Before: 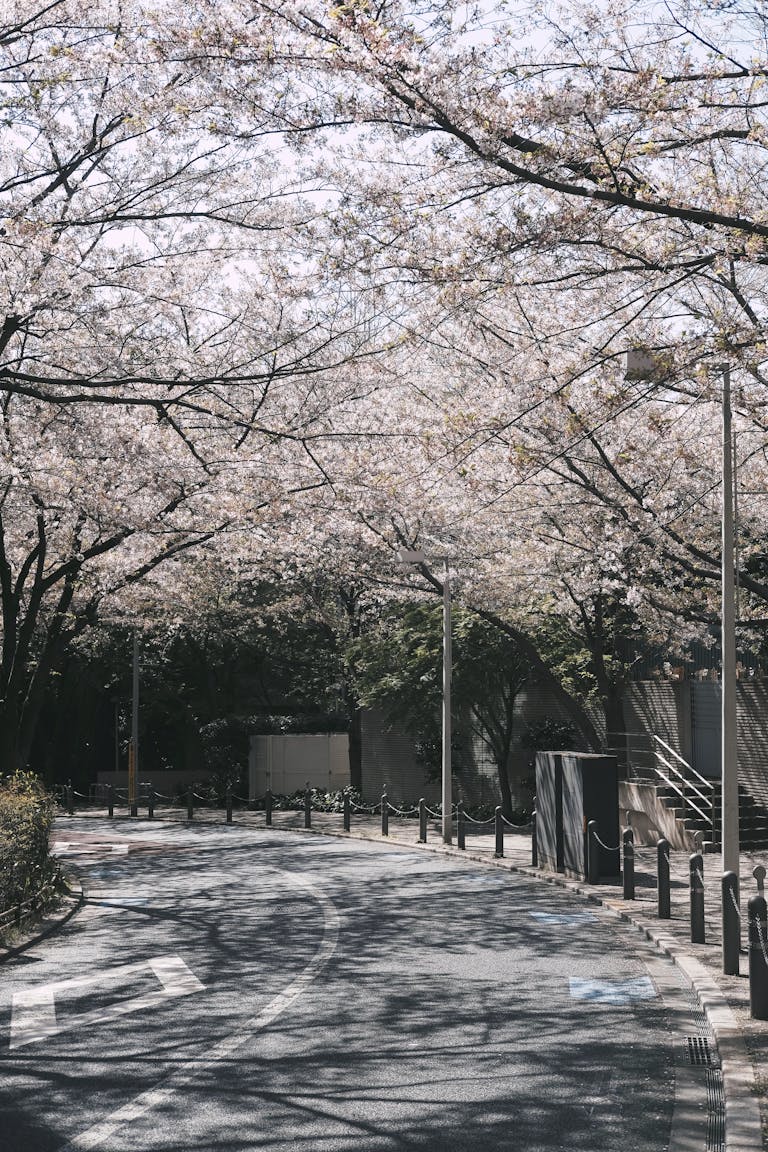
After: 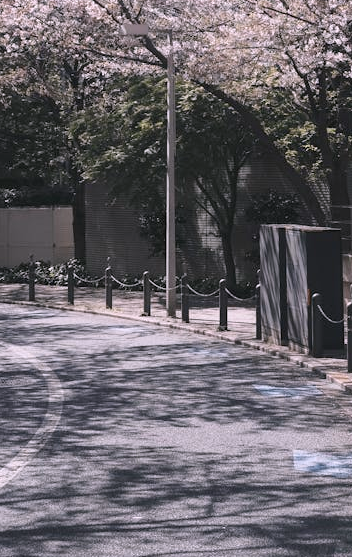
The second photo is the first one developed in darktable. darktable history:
crop: left 35.976%, top 45.819%, right 18.162%, bottom 5.807%
white balance: red 1.05, blue 1.072
